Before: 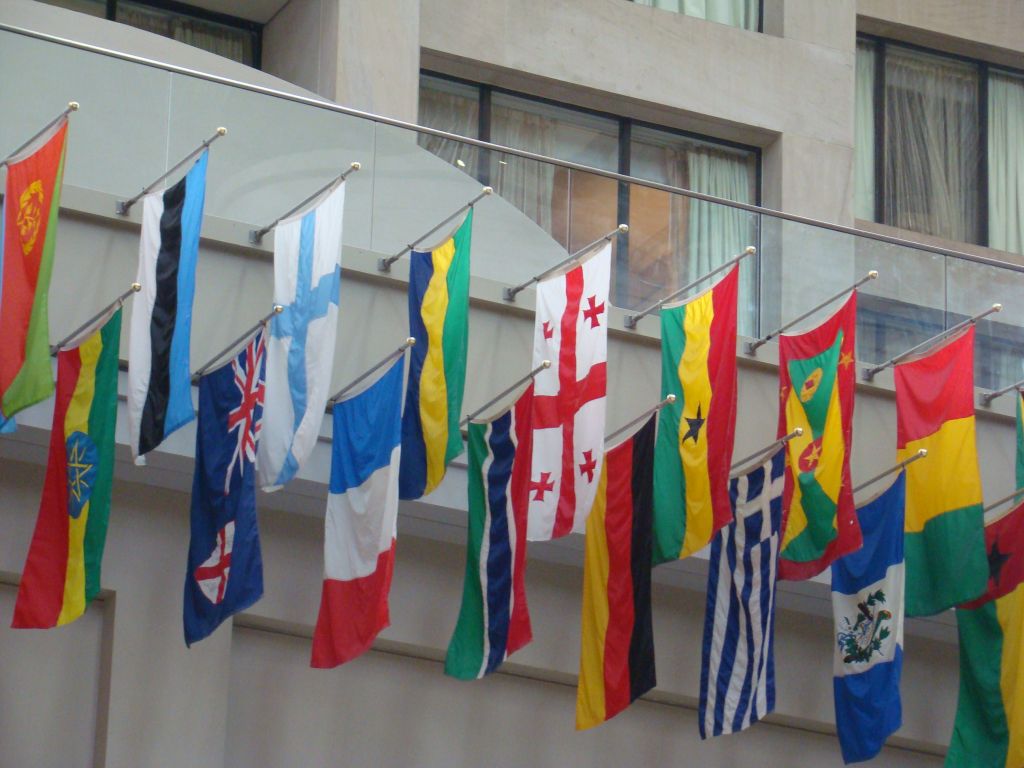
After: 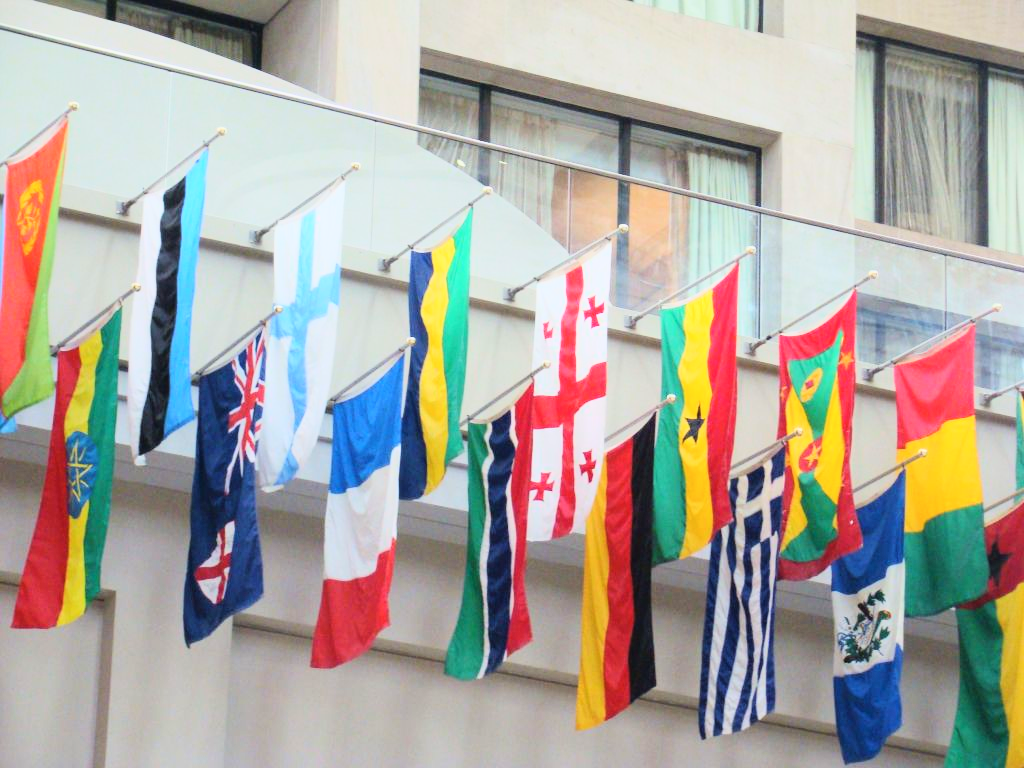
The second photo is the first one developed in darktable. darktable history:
rgb curve: curves: ch0 [(0, 0) (0.21, 0.15) (0.24, 0.21) (0.5, 0.75) (0.75, 0.96) (0.89, 0.99) (1, 1)]; ch1 [(0, 0.02) (0.21, 0.13) (0.25, 0.2) (0.5, 0.67) (0.75, 0.9) (0.89, 0.97) (1, 1)]; ch2 [(0, 0.02) (0.21, 0.13) (0.25, 0.2) (0.5, 0.67) (0.75, 0.9) (0.89, 0.97) (1, 1)], compensate middle gray true
color balance rgb: contrast -30%
tone equalizer: on, module defaults
